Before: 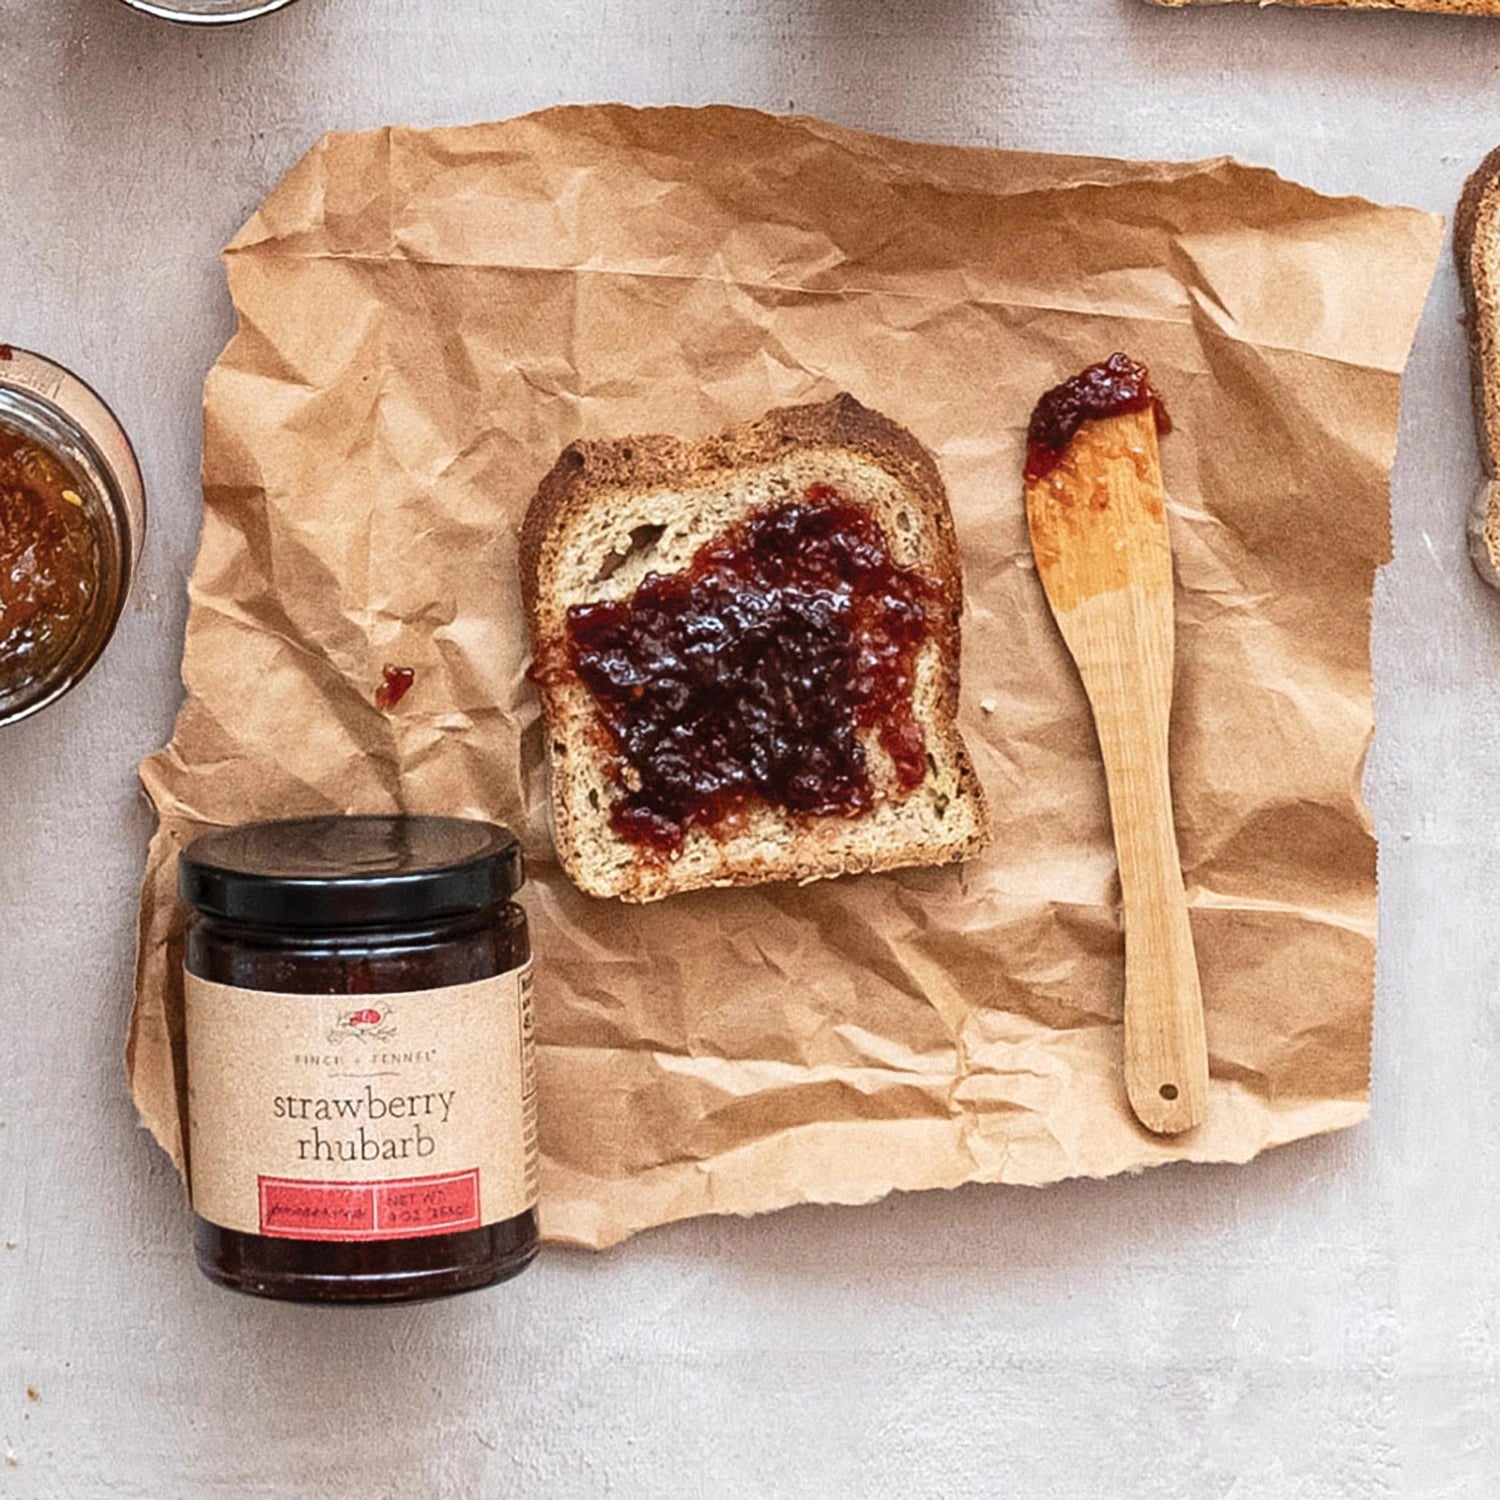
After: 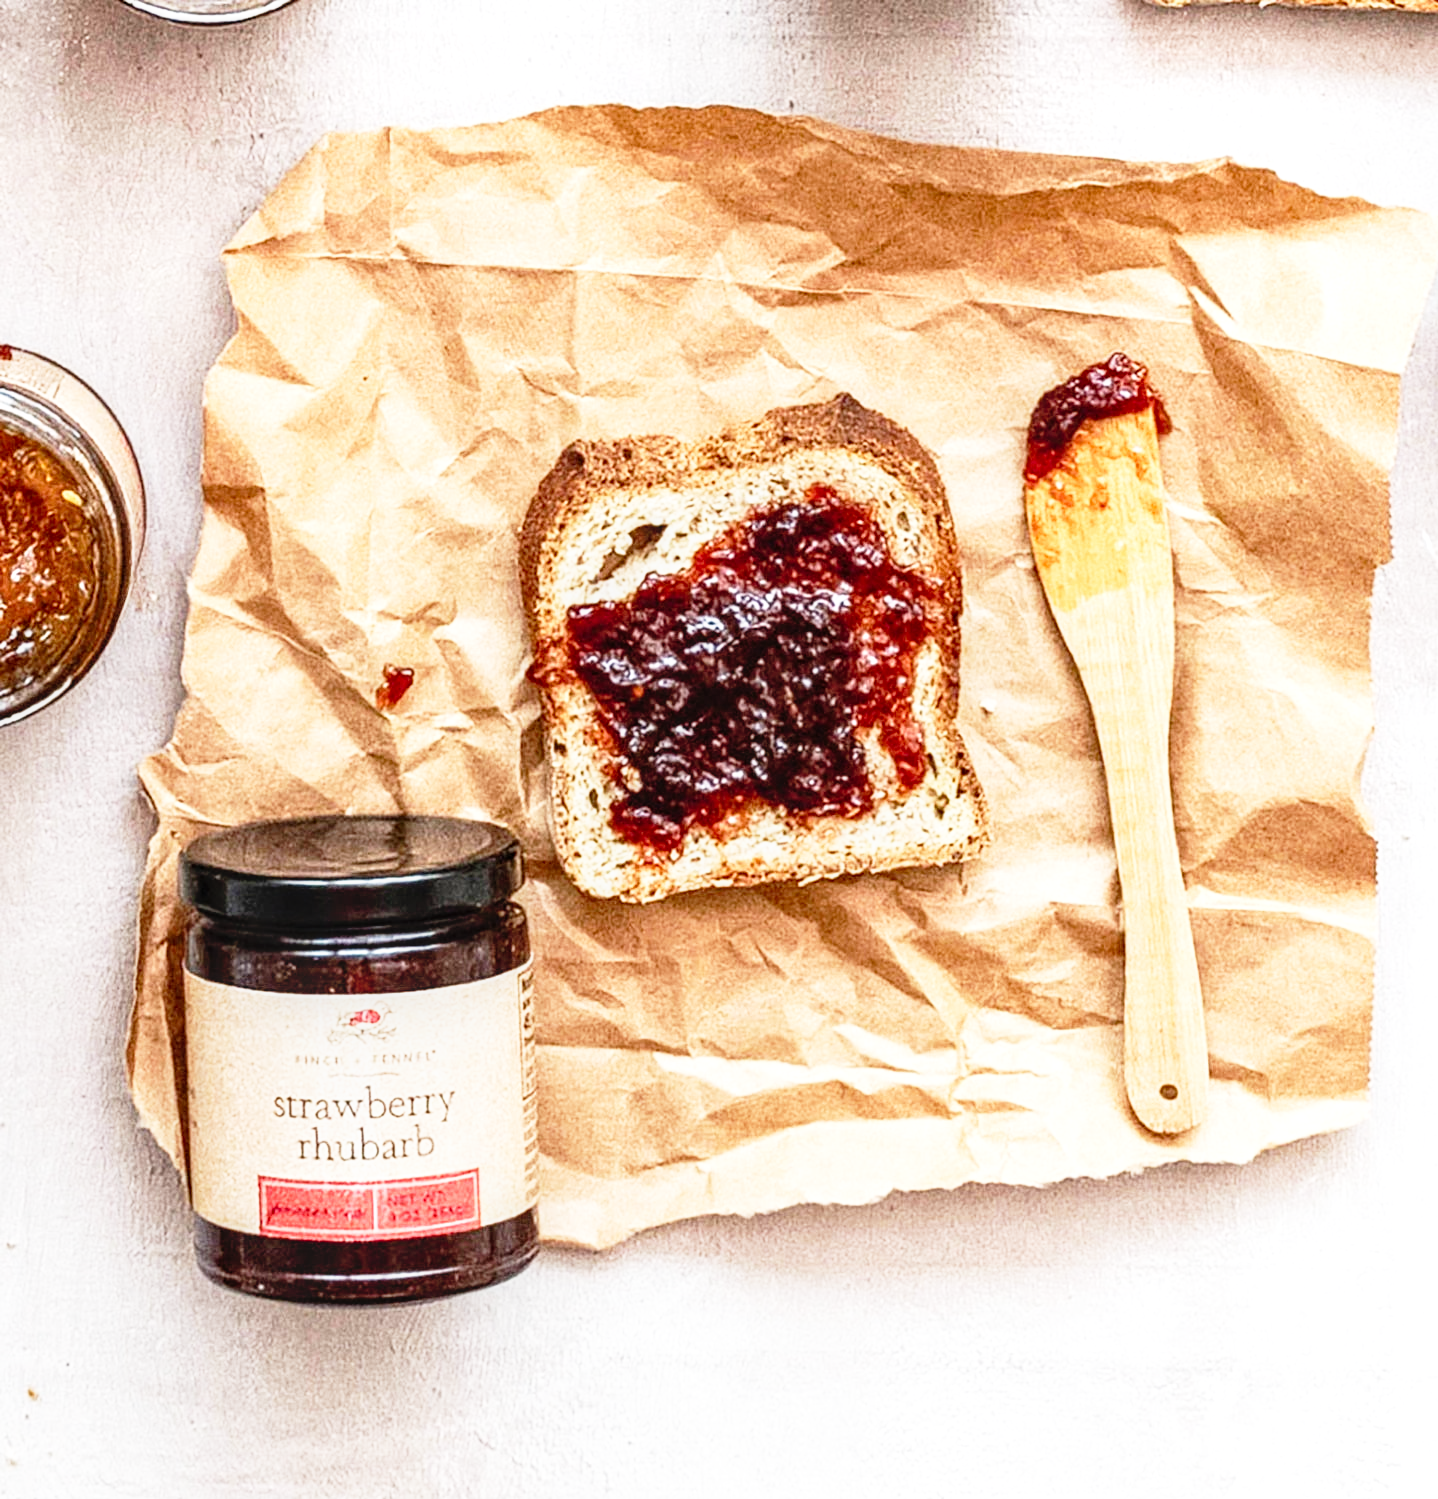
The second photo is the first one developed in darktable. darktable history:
crop: right 4.126%, bottom 0.031%
local contrast: on, module defaults
base curve: curves: ch0 [(0, 0) (0.012, 0.01) (0.073, 0.168) (0.31, 0.711) (0.645, 0.957) (1, 1)], preserve colors none
